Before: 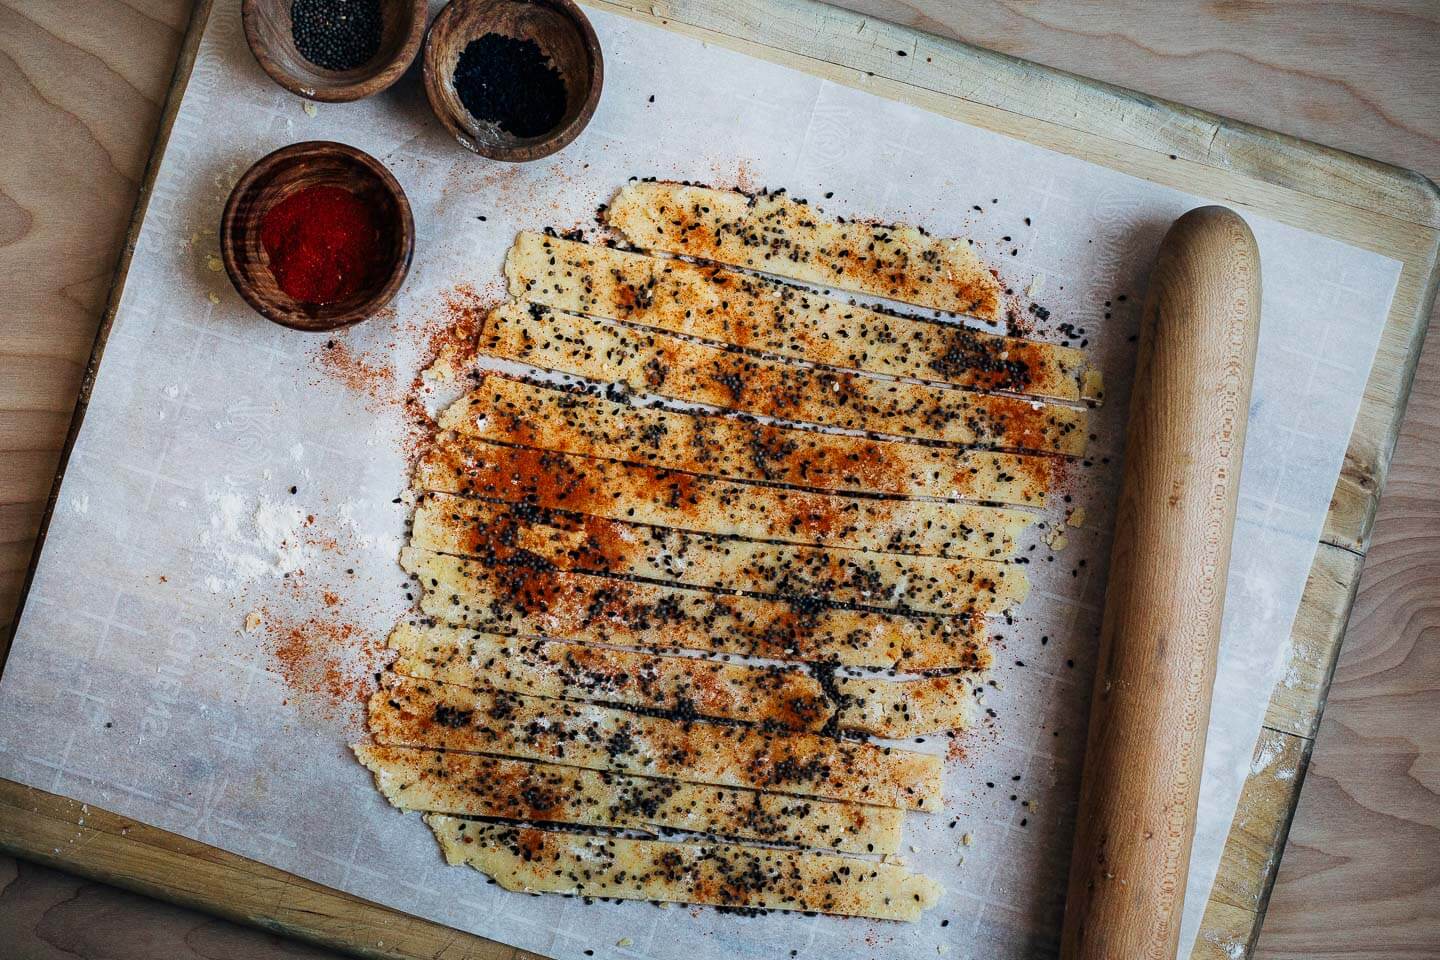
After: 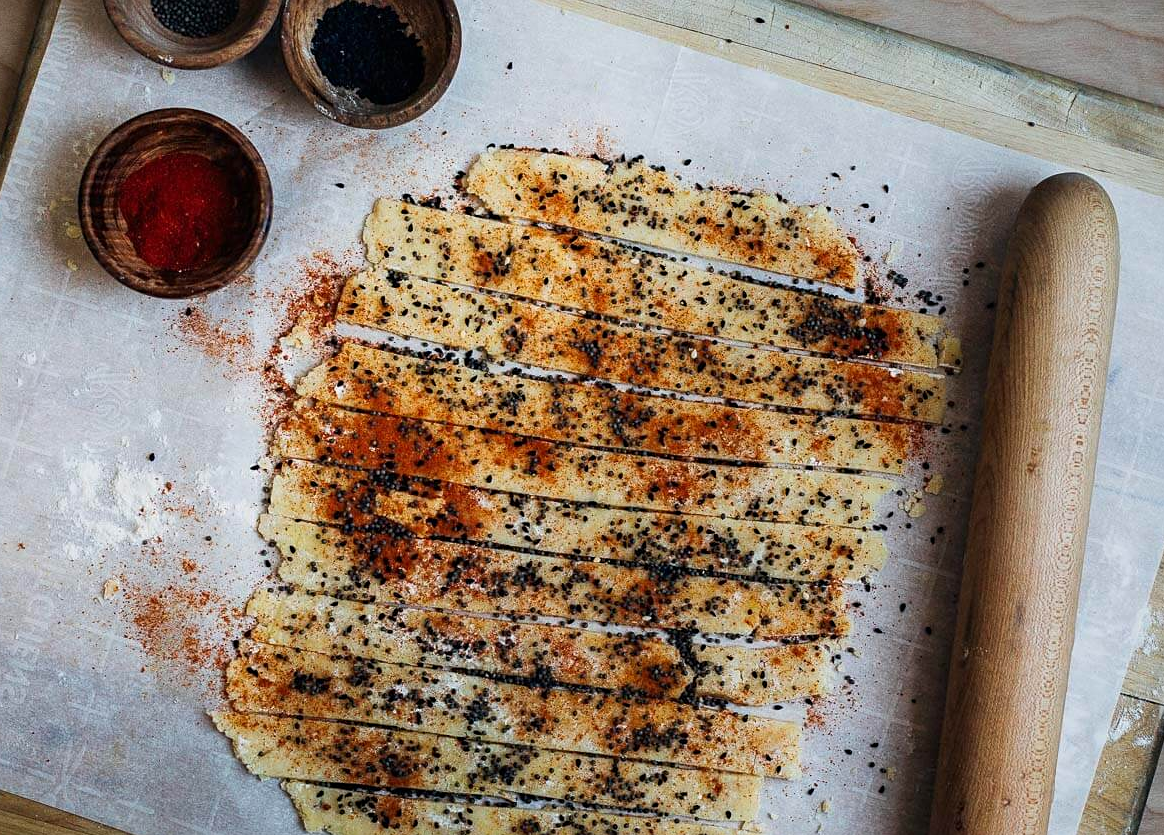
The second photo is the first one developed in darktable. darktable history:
crop: left 9.929%, top 3.475%, right 9.188%, bottom 9.529%
sharpen: amount 0.2
